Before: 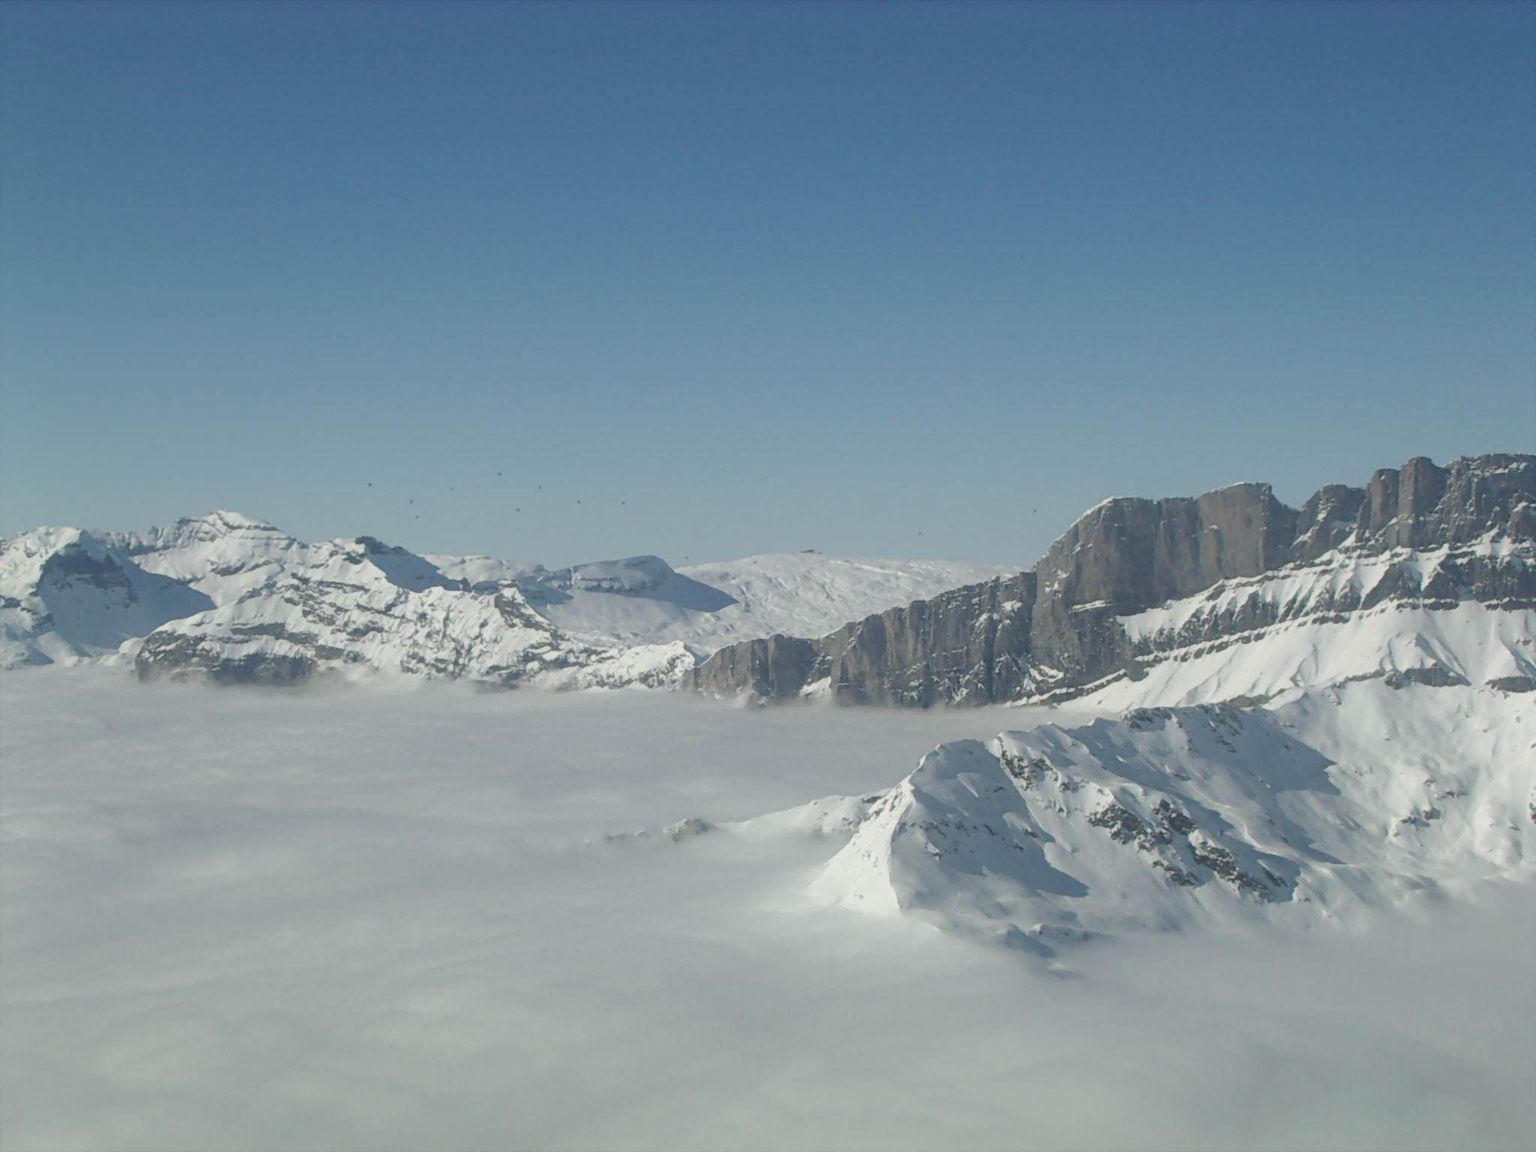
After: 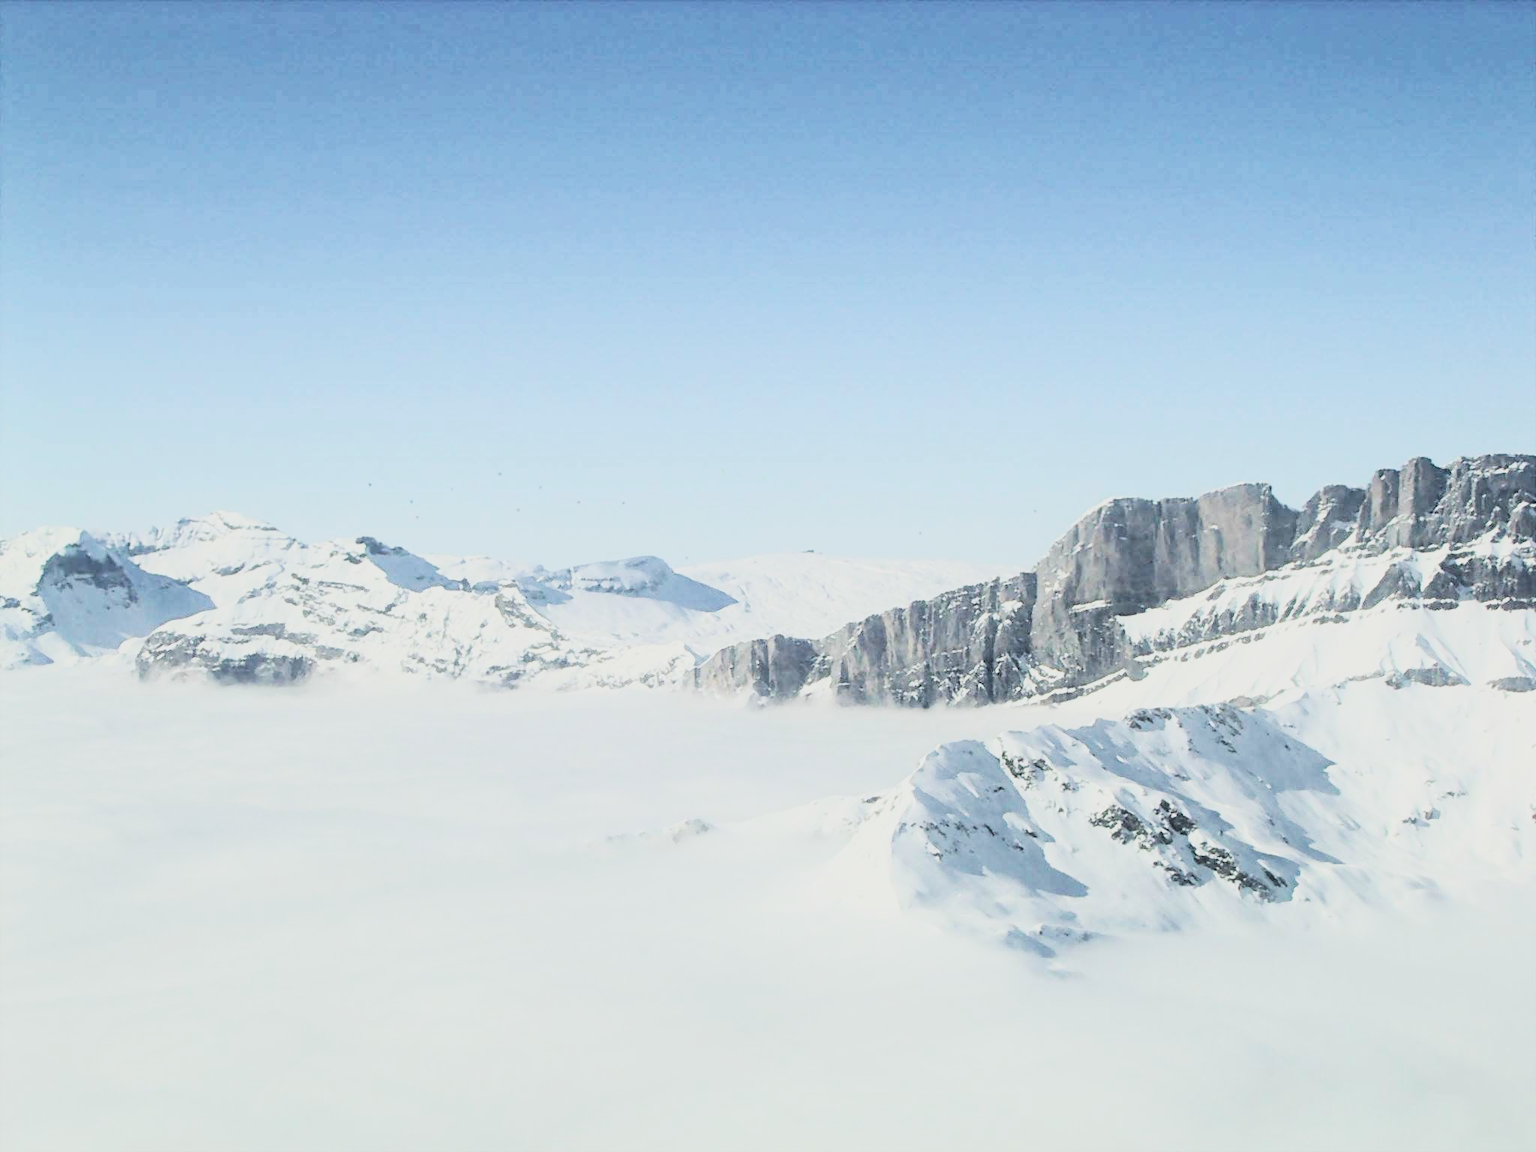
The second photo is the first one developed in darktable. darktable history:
rgb curve: curves: ch0 [(0, 0) (0.21, 0.15) (0.24, 0.21) (0.5, 0.75) (0.75, 0.96) (0.89, 0.99) (1, 1)]; ch1 [(0, 0.02) (0.21, 0.13) (0.25, 0.2) (0.5, 0.67) (0.75, 0.9) (0.89, 0.97) (1, 1)]; ch2 [(0, 0.02) (0.21, 0.13) (0.25, 0.2) (0.5, 0.67) (0.75, 0.9) (0.89, 0.97) (1, 1)], compensate middle gray true
filmic rgb: black relative exposure -5 EV, white relative exposure 3.5 EV, hardness 3.19, contrast 1.3, highlights saturation mix -50%
tone equalizer: on, module defaults
